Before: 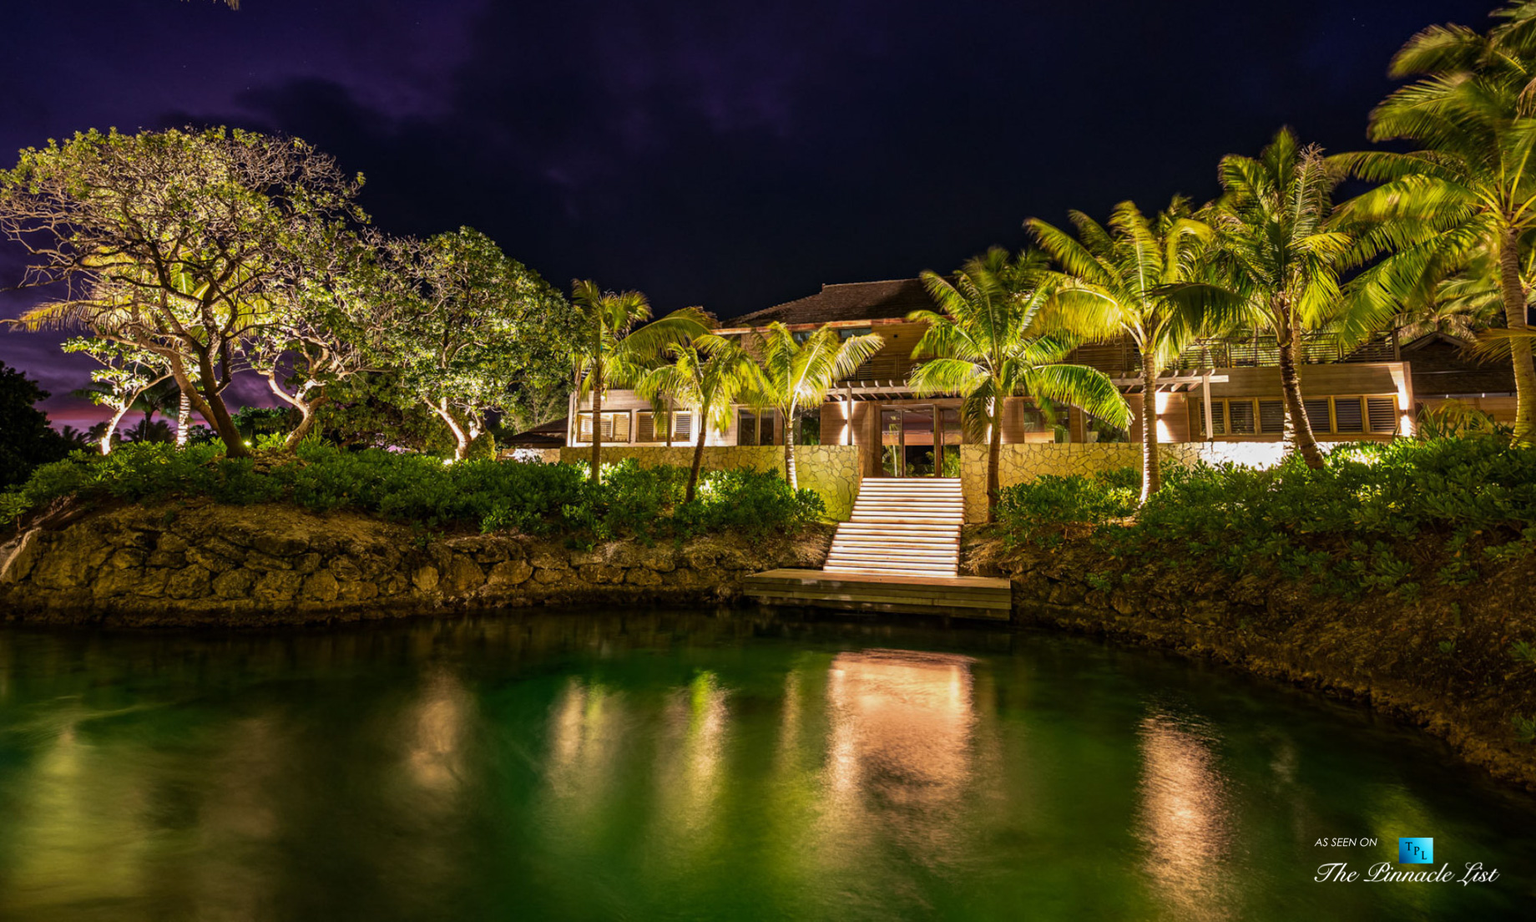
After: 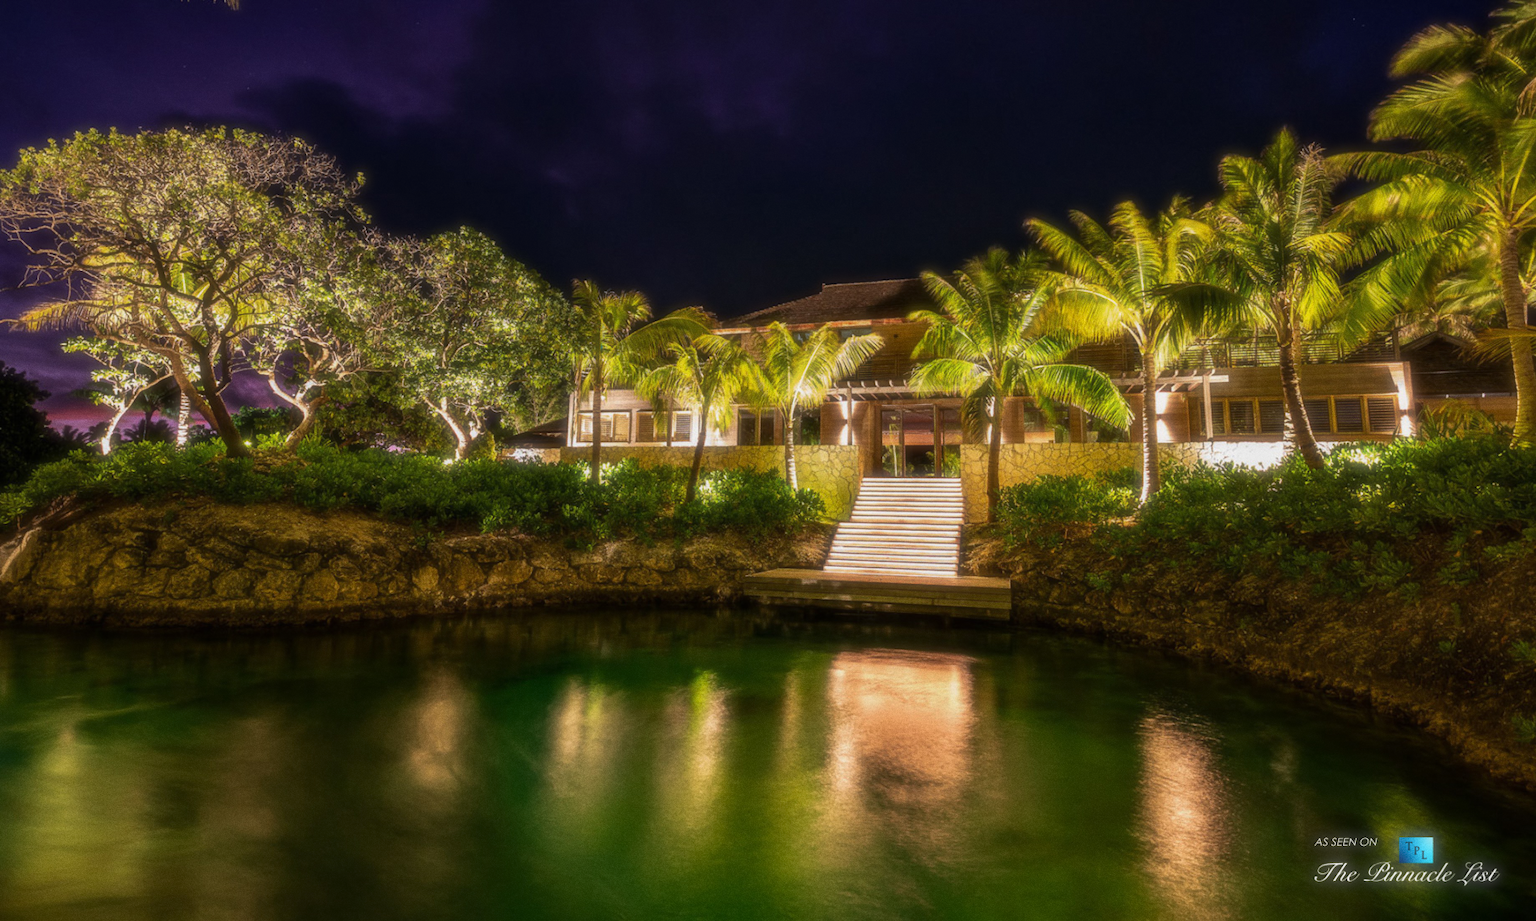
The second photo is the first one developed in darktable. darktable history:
white balance: emerald 1
grain: coarseness 0.09 ISO
soften: size 19.52%, mix 20.32%
